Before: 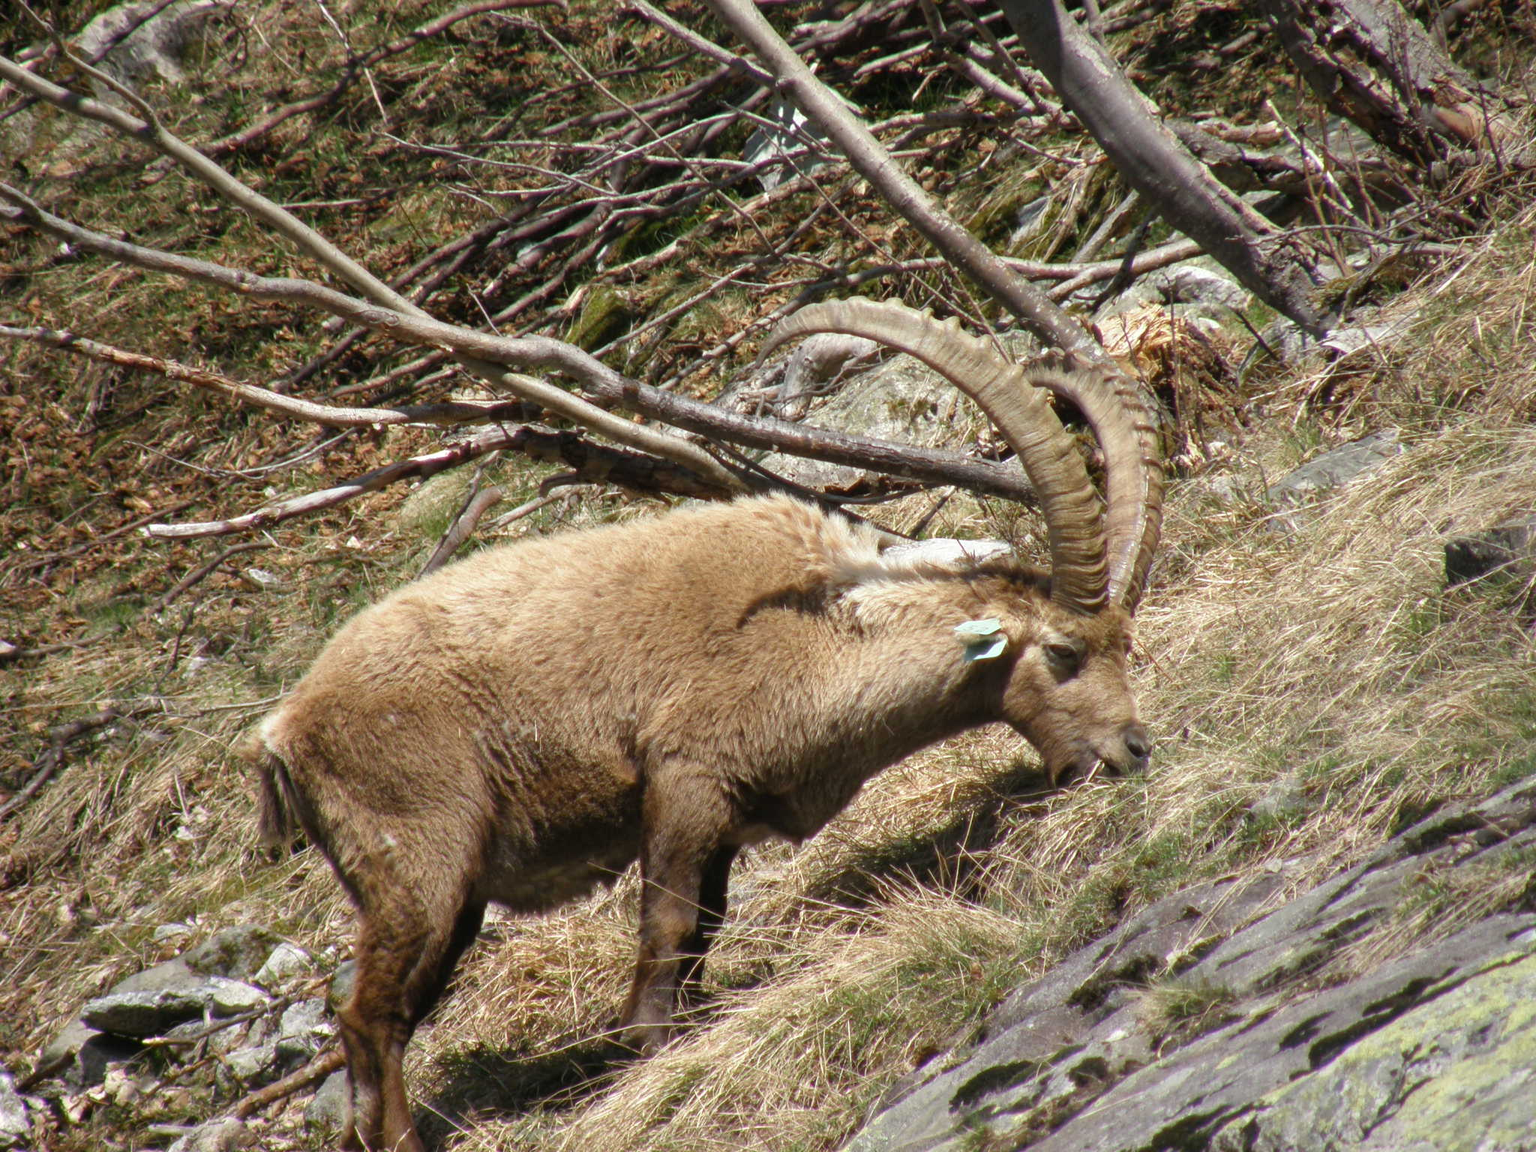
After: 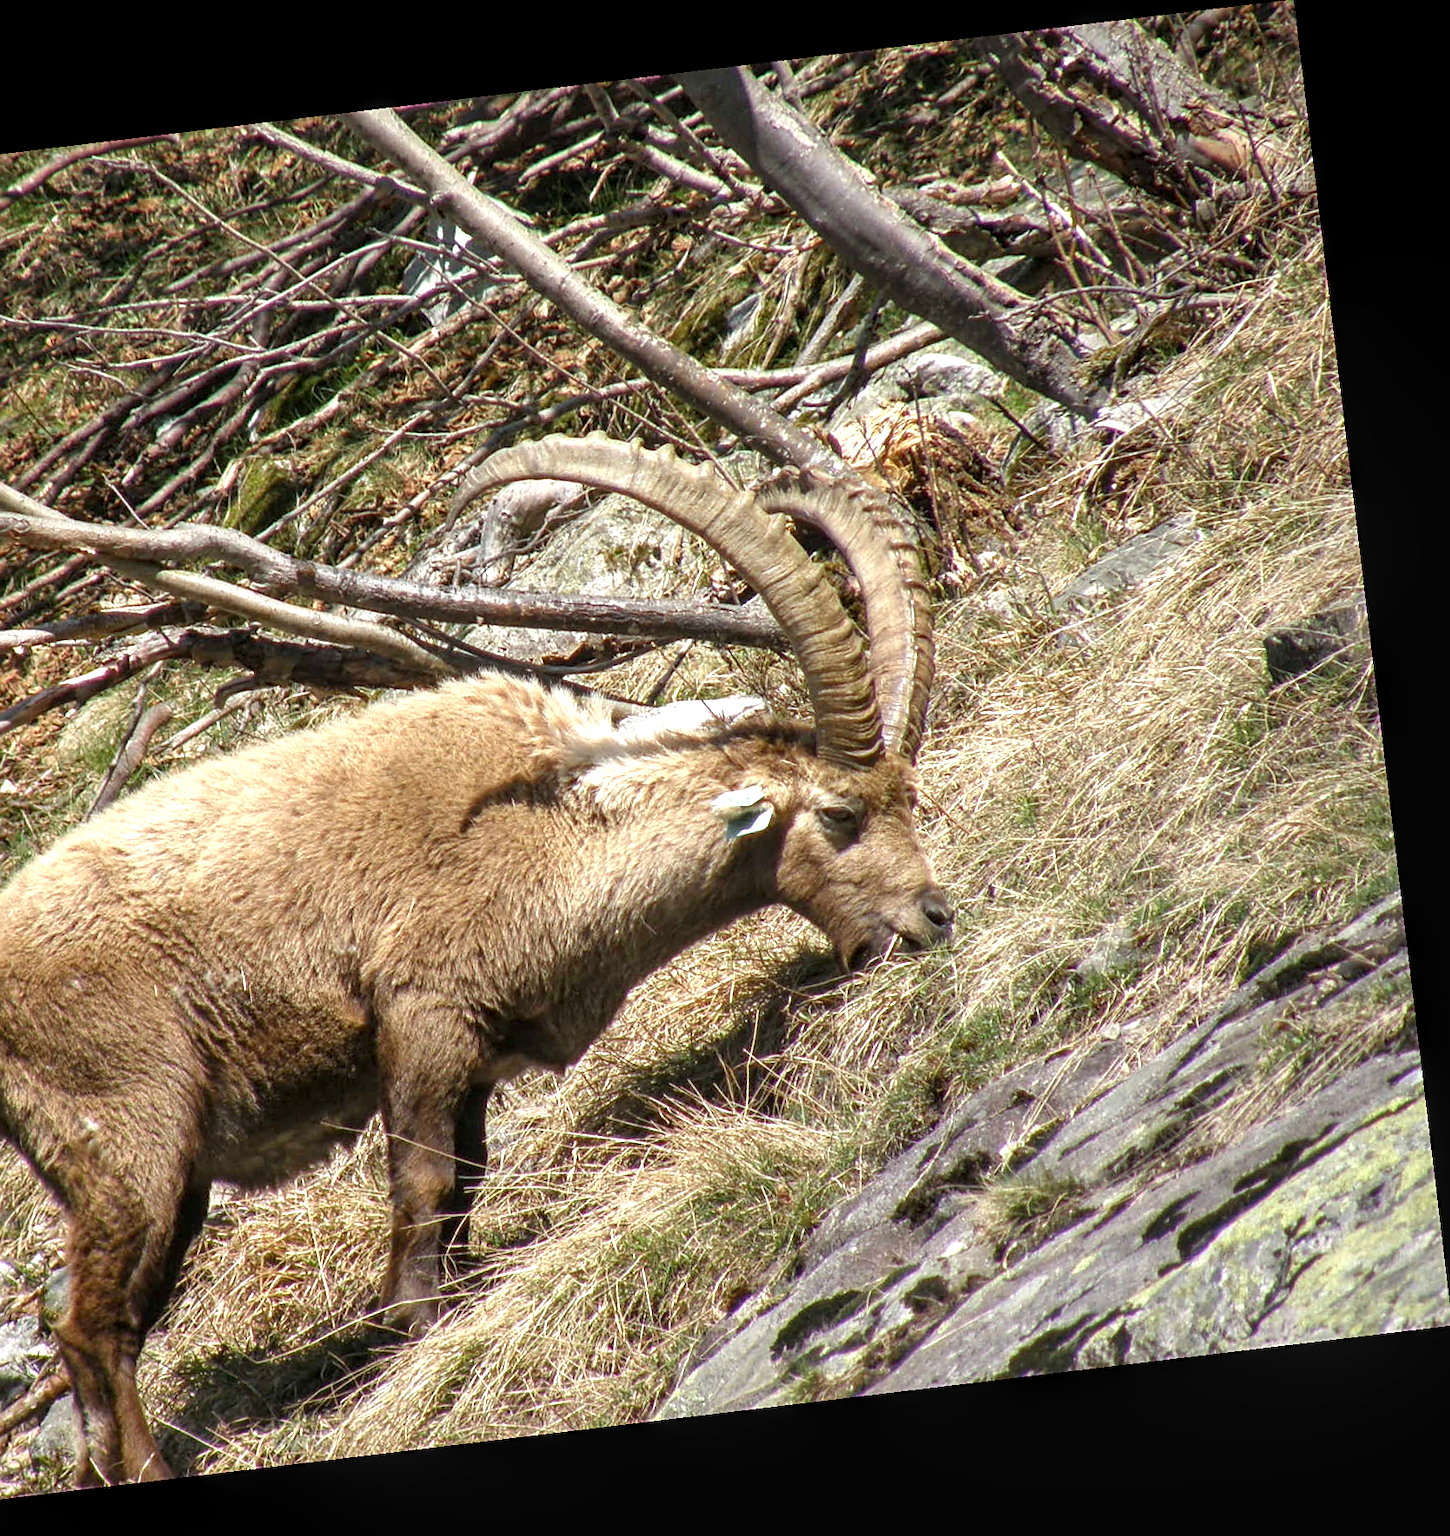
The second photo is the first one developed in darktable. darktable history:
rotate and perspective: rotation -6.83°, automatic cropping off
crop and rotate: left 24.6%
exposure: black level correction 0.001, exposure 0.5 EV, compensate exposure bias true, compensate highlight preservation false
sharpen: on, module defaults
local contrast: on, module defaults
